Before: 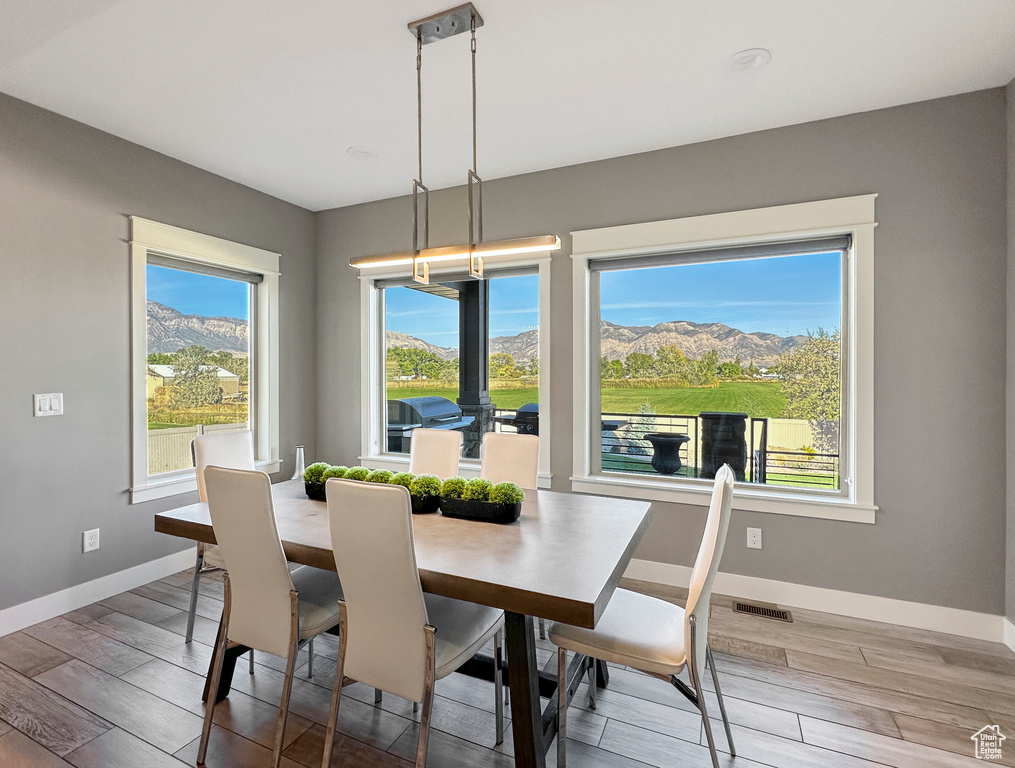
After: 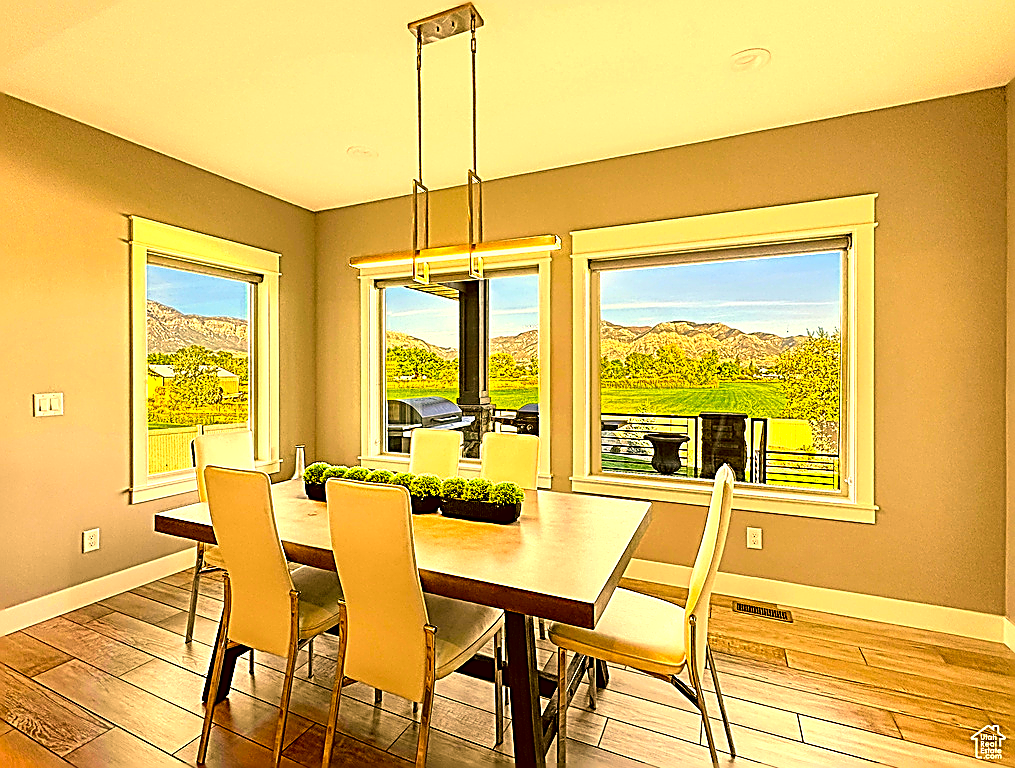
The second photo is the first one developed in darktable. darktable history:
tone equalizer: -8 EV -0.737 EV, -7 EV -0.7 EV, -6 EV -0.605 EV, -5 EV -0.384 EV, -3 EV 0.381 EV, -2 EV 0.6 EV, -1 EV 0.688 EV, +0 EV 0.731 EV
color correction: highlights a* 10.67, highlights b* 29.92, shadows a* 2.61, shadows b* 17.77, saturation 1.76
sharpen: amount 1.988
